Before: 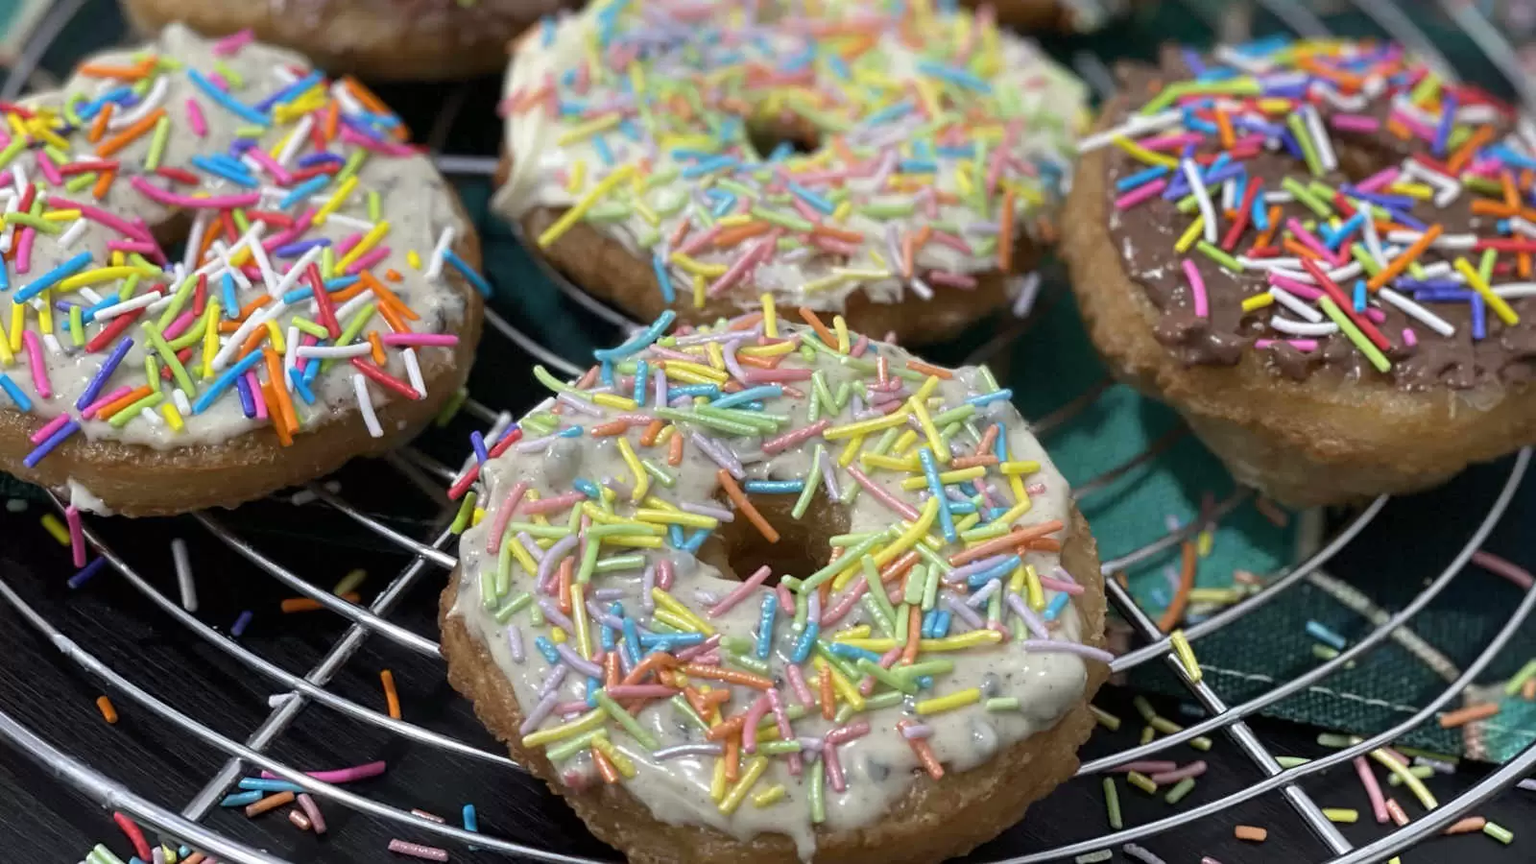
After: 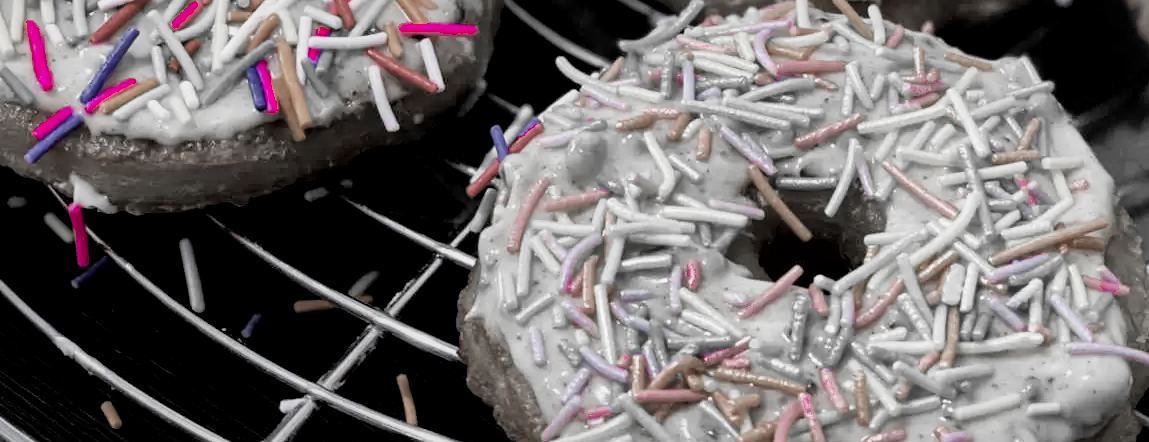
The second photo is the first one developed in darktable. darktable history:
local contrast: mode bilateral grid, contrast 19, coarseness 49, detail 179%, midtone range 0.2
color zones: curves: ch0 [(0, 0.278) (0.143, 0.5) (0.286, 0.5) (0.429, 0.5) (0.571, 0.5) (0.714, 0.5) (0.857, 0.5) (1, 0.5)]; ch1 [(0, 1) (0.143, 0.165) (0.286, 0) (0.429, 0) (0.571, 0) (0.714, 0) (0.857, 0.5) (1, 0.5)]; ch2 [(0, 0.508) (0.143, 0.5) (0.286, 0.5) (0.429, 0.5) (0.571, 0.5) (0.714, 0.5) (0.857, 0.5) (1, 0.5)]
crop: top 36.054%, right 28.181%, bottom 14.819%
filmic rgb: black relative exposure -5.07 EV, white relative exposure 3.96 EV, threshold 2.97 EV, hardness 2.9, contrast 1.184, highlights saturation mix -30.27%, enable highlight reconstruction true
